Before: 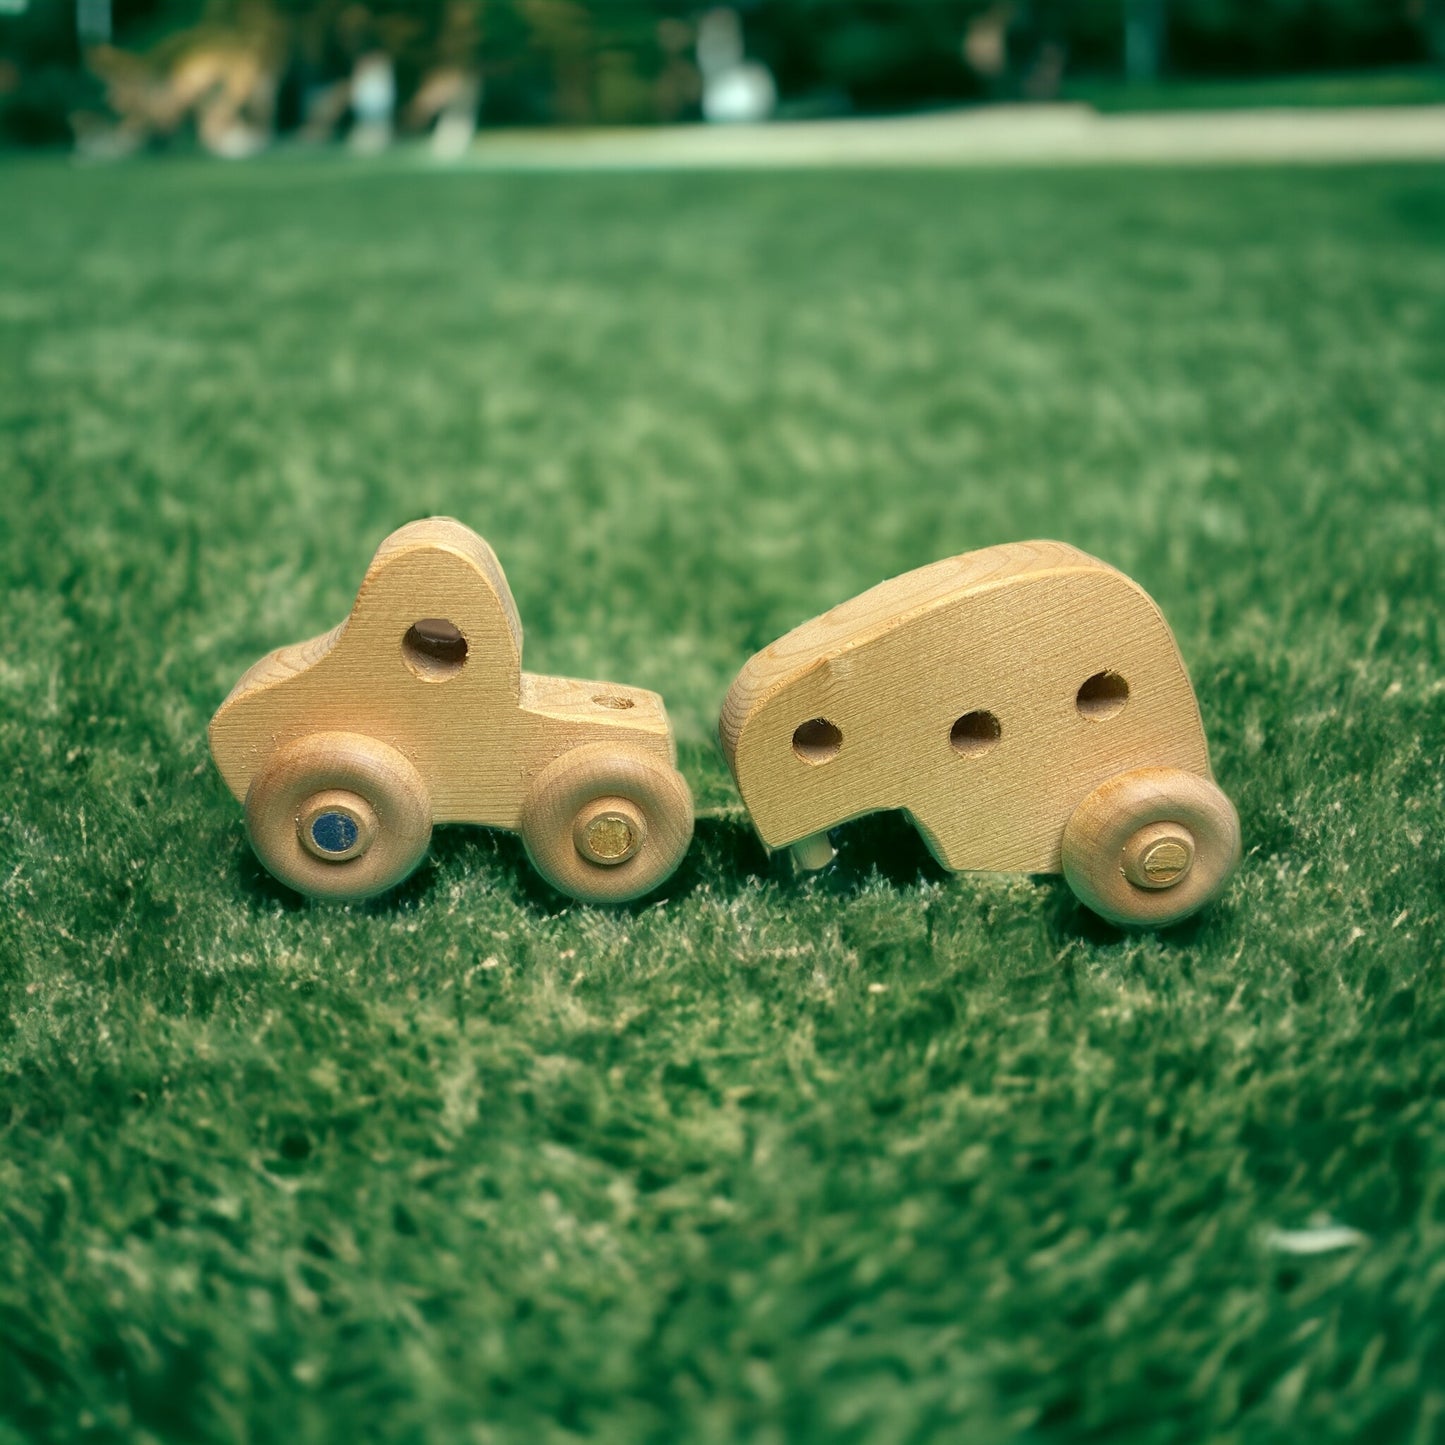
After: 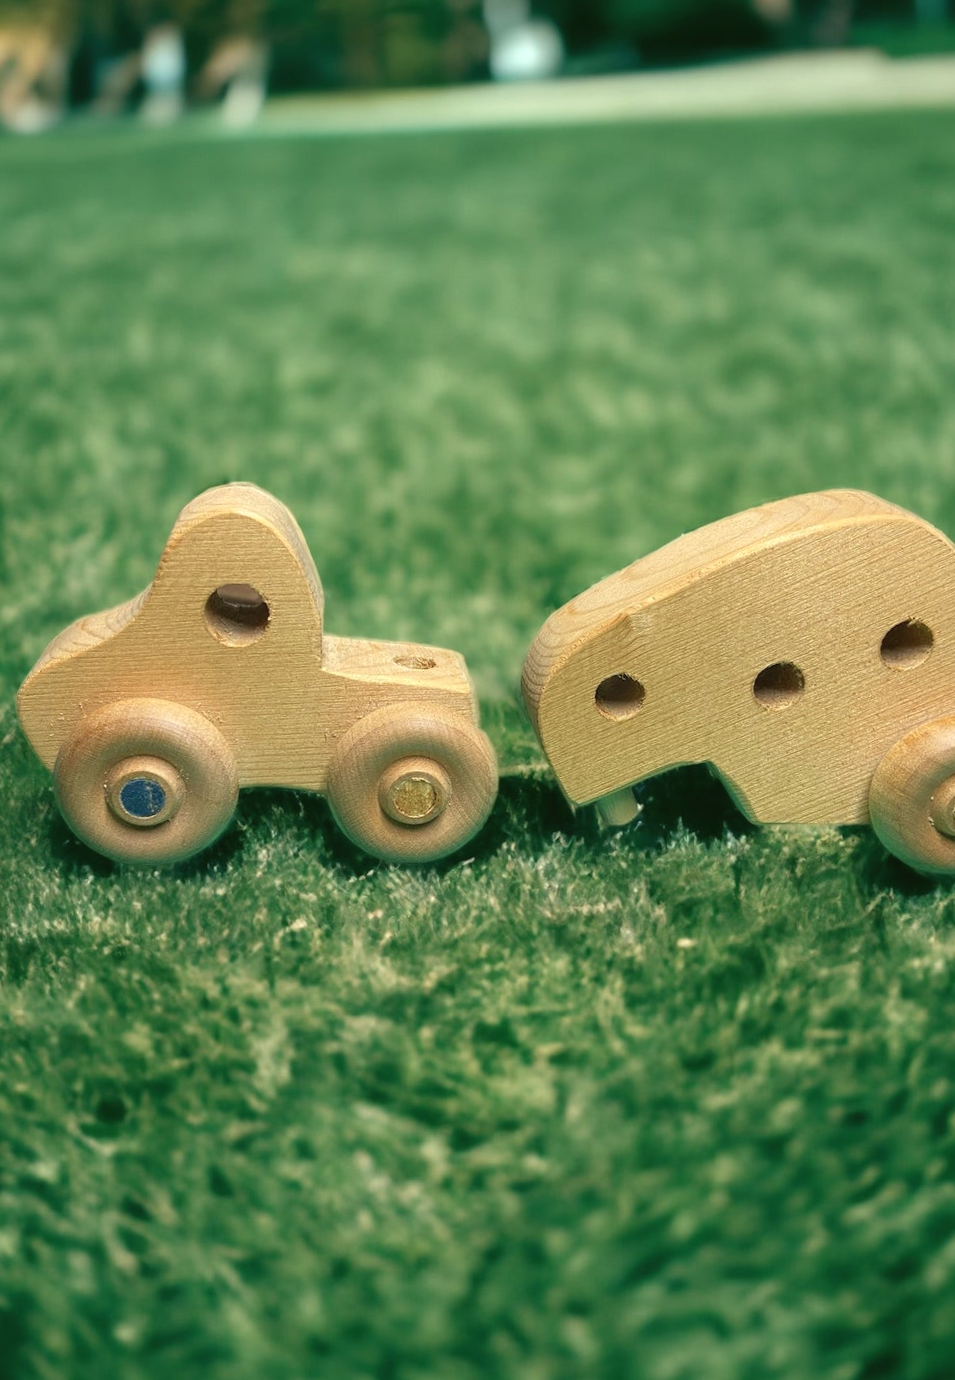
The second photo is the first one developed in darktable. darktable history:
crop and rotate: left 12.673%, right 20.66%
exposure: black level correction -0.003, exposure 0.04 EV, compensate highlight preservation false
rotate and perspective: rotation -1.32°, lens shift (horizontal) -0.031, crop left 0.015, crop right 0.985, crop top 0.047, crop bottom 0.982
